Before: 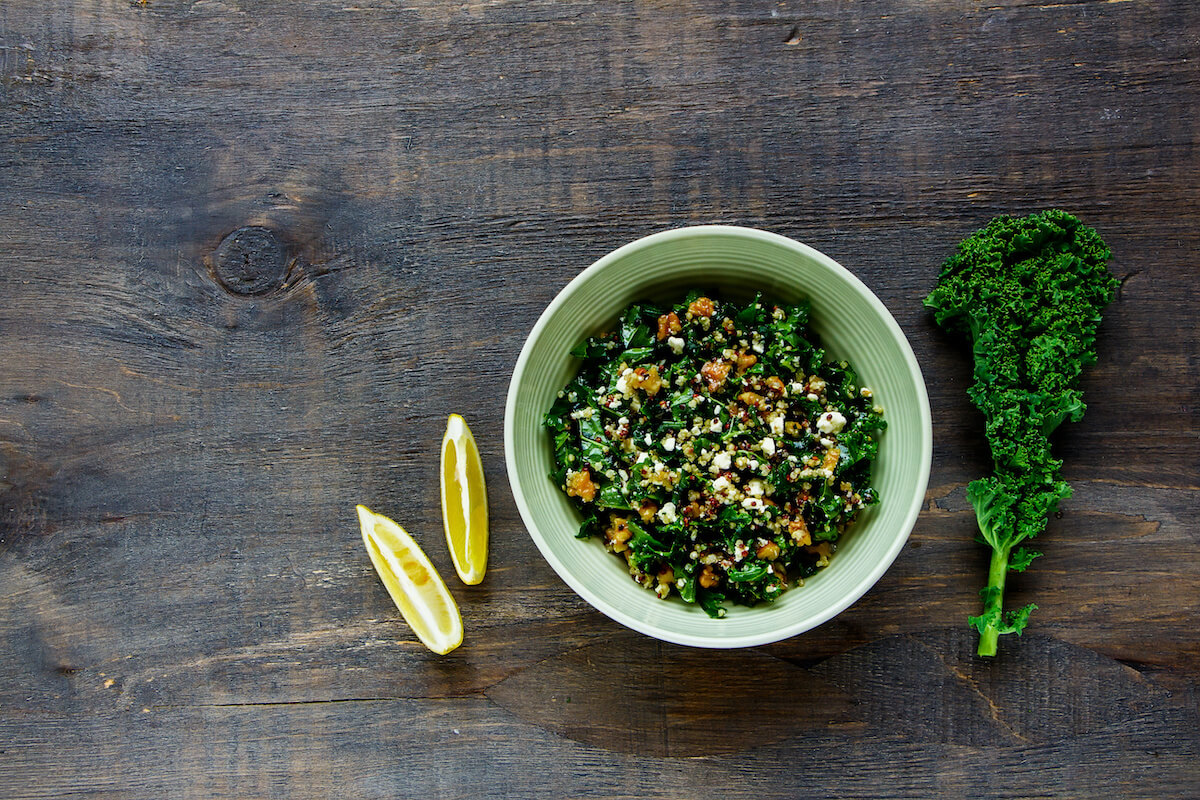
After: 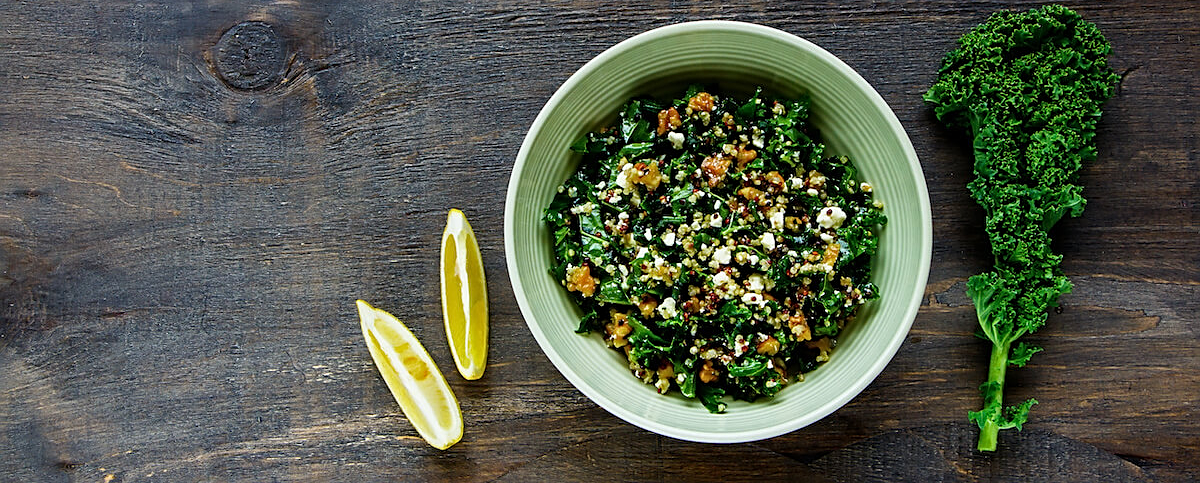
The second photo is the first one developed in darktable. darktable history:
sharpen: on, module defaults
crop and rotate: top 25.663%, bottom 13.932%
